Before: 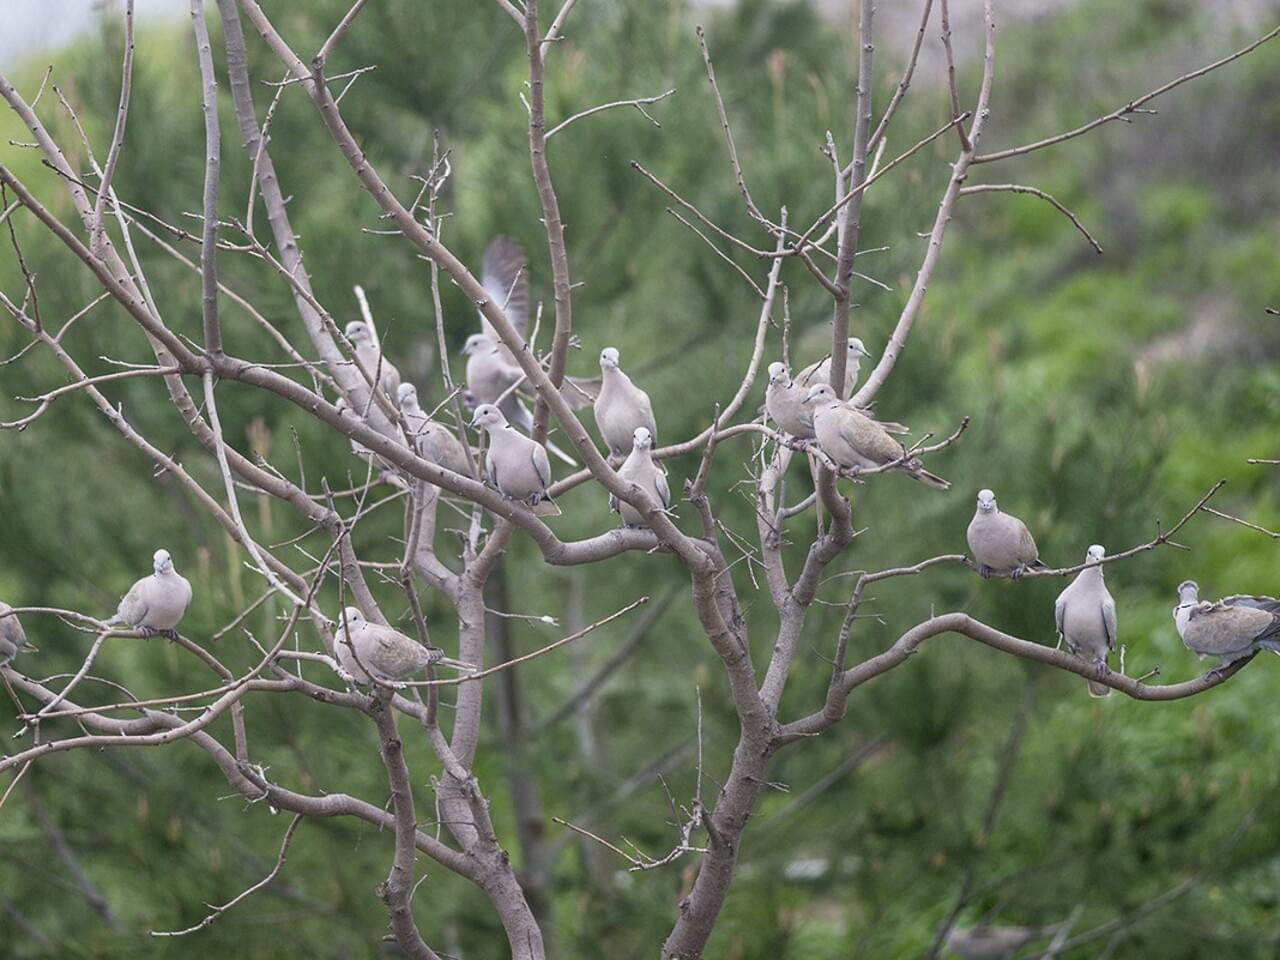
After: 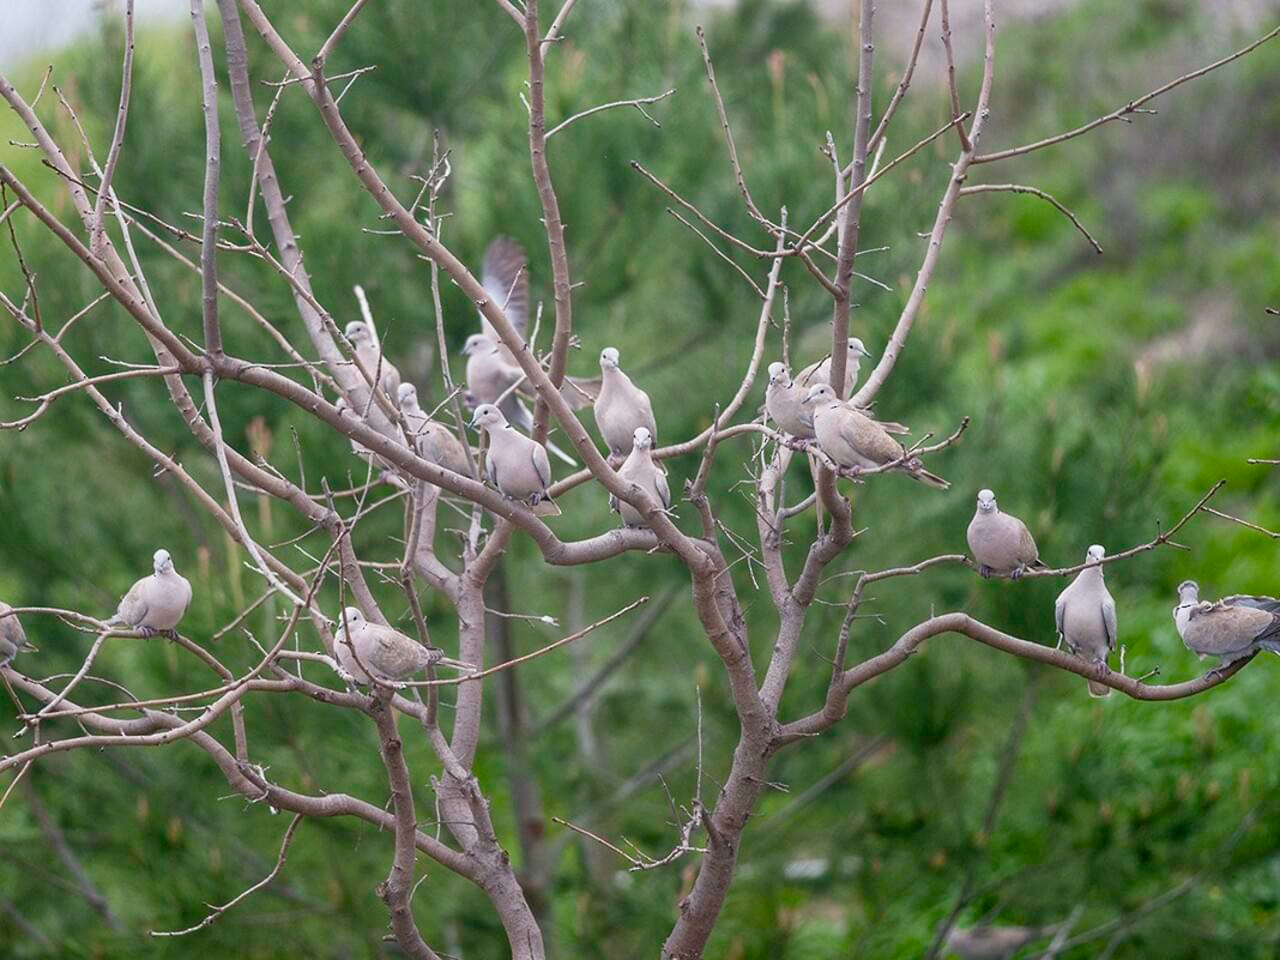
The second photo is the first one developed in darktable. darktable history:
color balance rgb: power › chroma 0.233%, power › hue 61.28°, global offset › hue 170.99°, perceptual saturation grading › global saturation 20.915%, perceptual saturation grading › highlights -19.675%, perceptual saturation grading › shadows 29.446%
